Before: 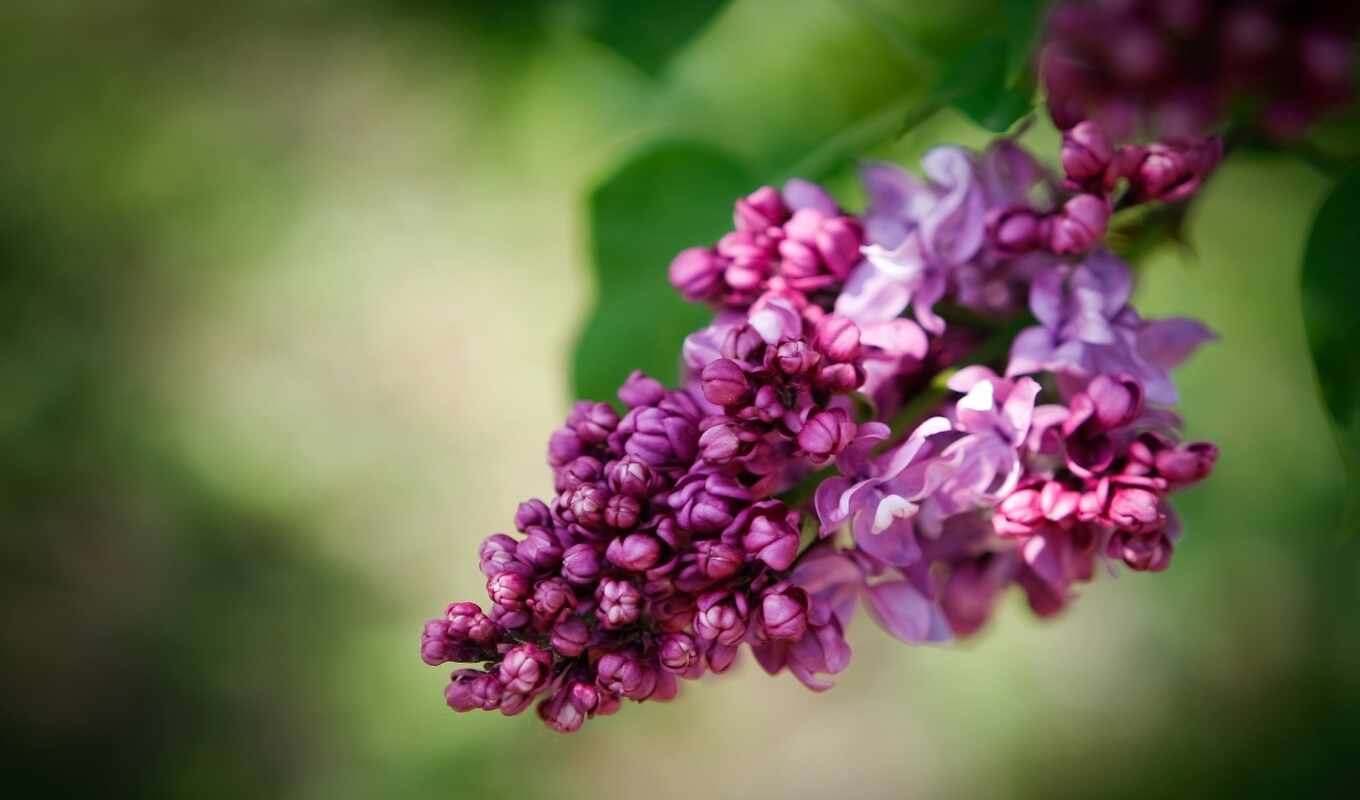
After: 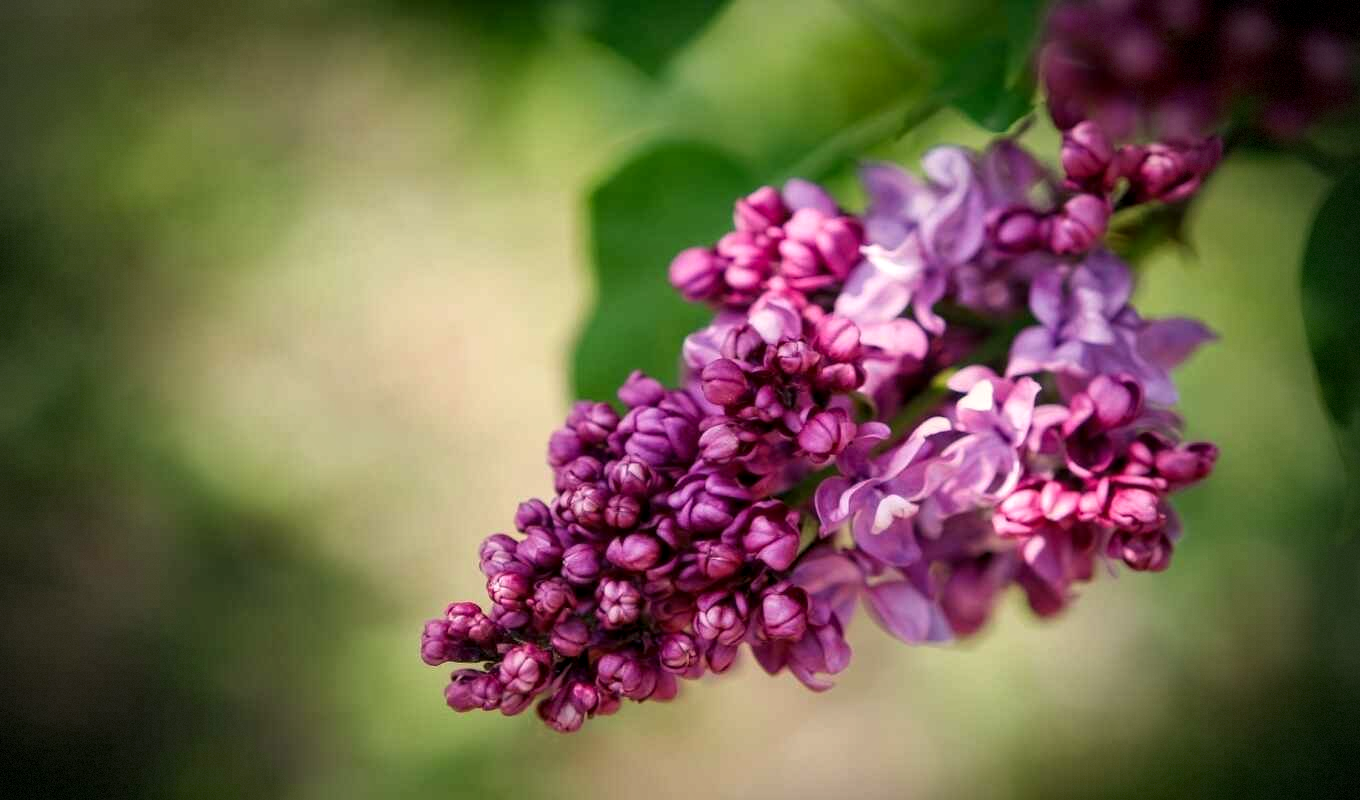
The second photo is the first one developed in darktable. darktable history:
color correction: highlights a* 5.78, highlights b* 4.74
vignetting: dithering 8-bit output
local contrast: on, module defaults
